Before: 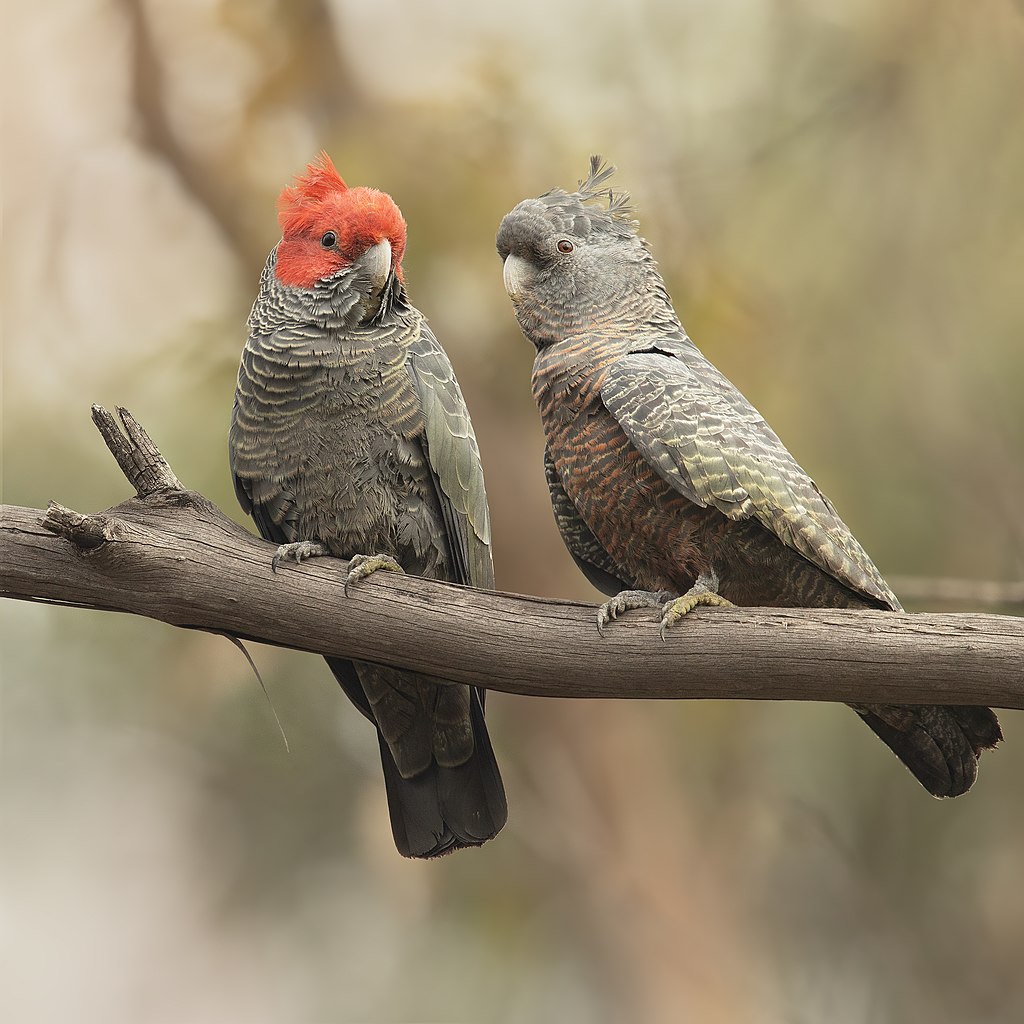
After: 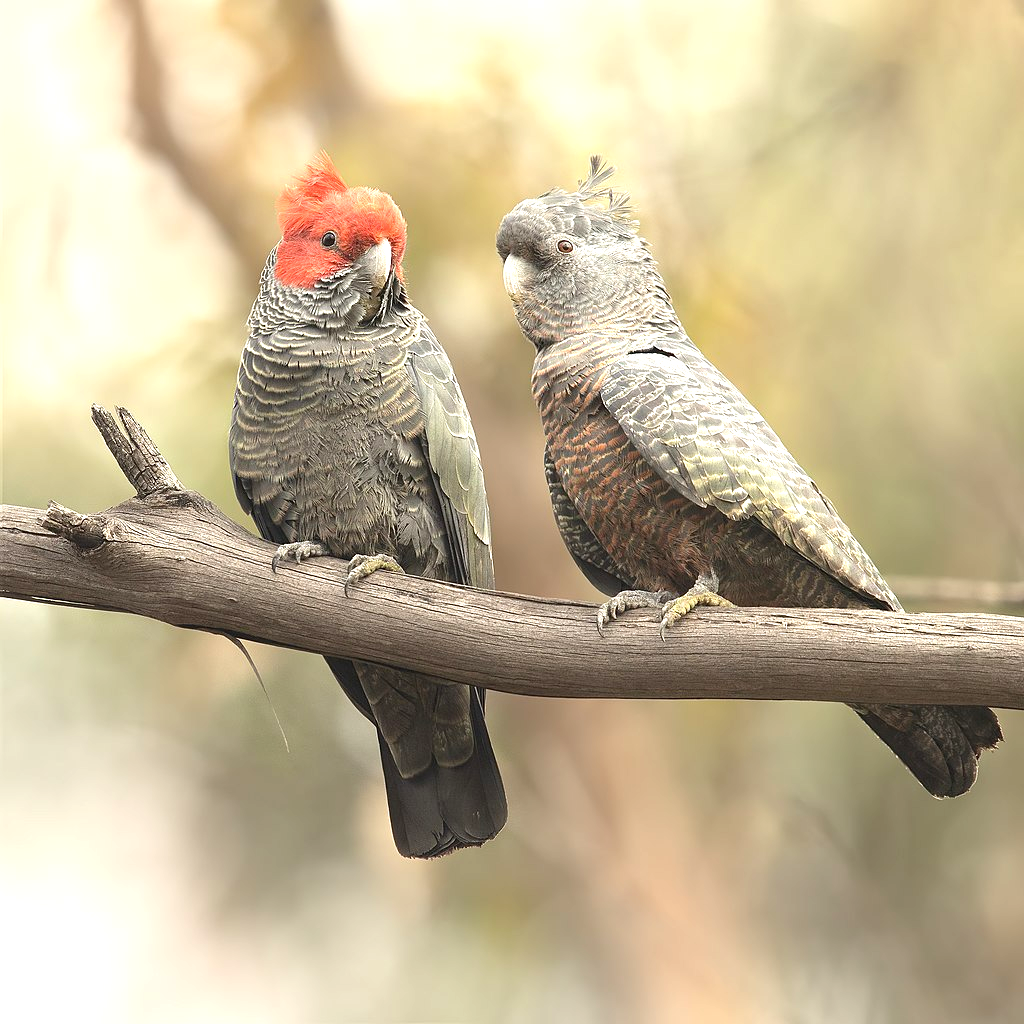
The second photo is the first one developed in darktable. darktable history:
exposure: exposure 0.925 EV, compensate exposure bias true, compensate highlight preservation false
